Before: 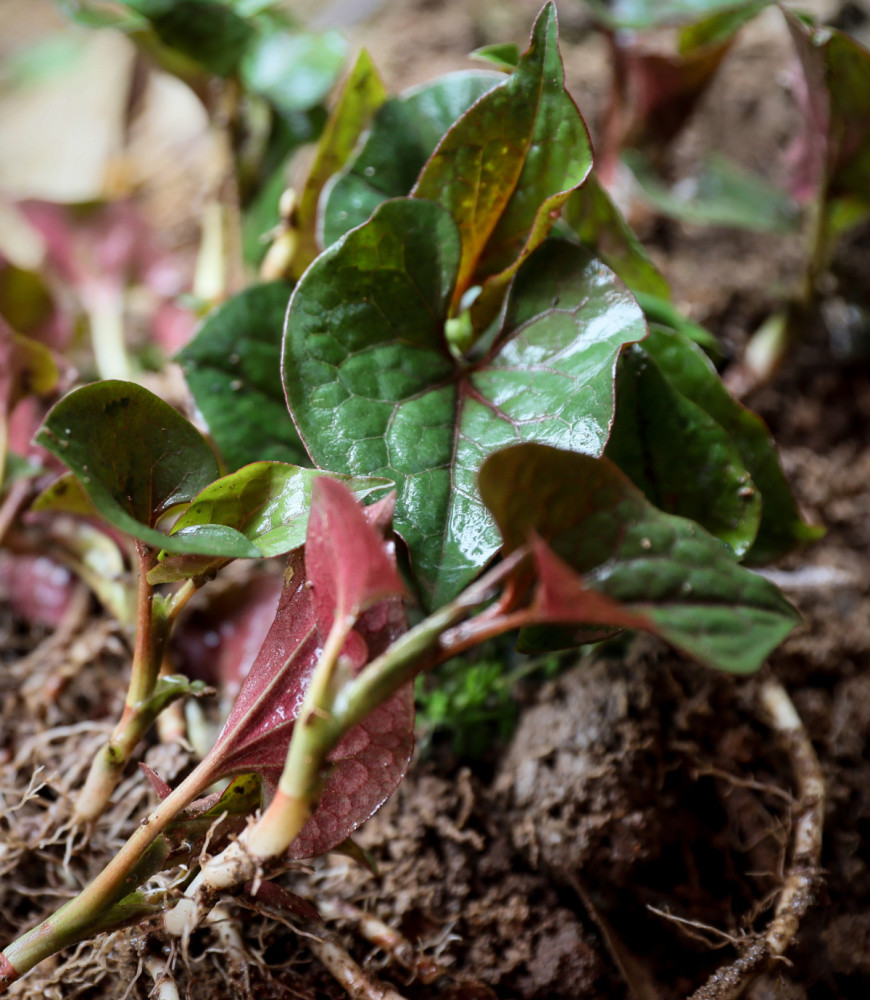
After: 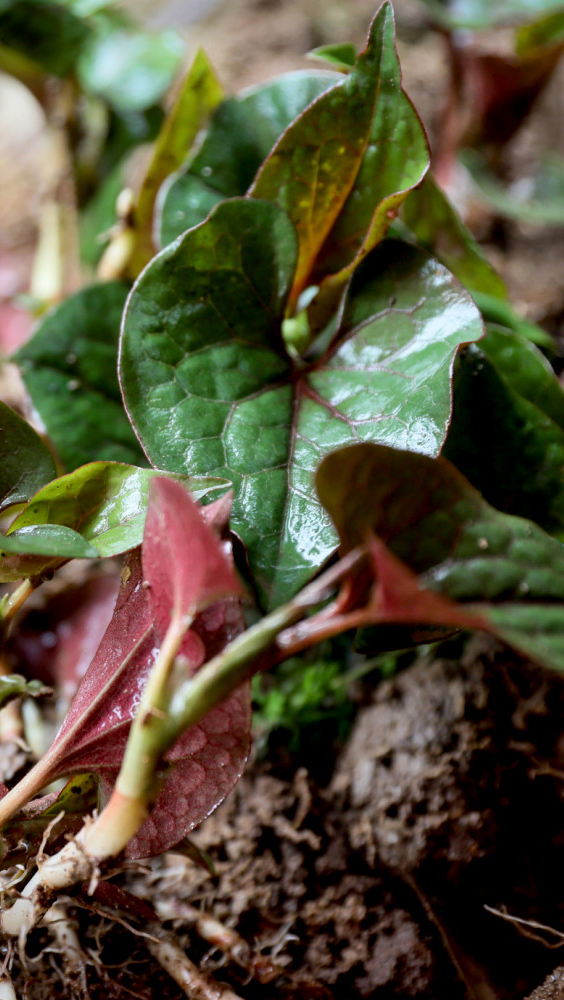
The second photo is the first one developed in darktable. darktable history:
exposure: black level correction 0.007, compensate highlight preservation false
crop and rotate: left 18.839%, right 16.317%
